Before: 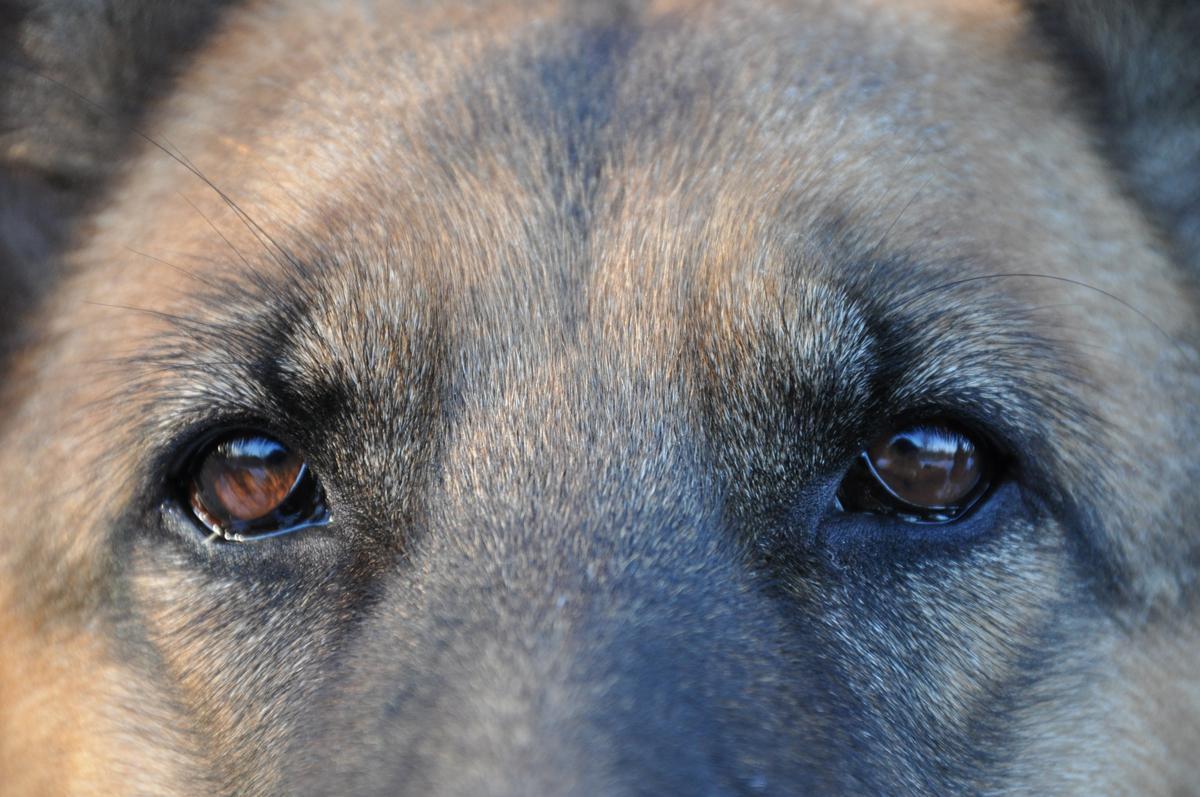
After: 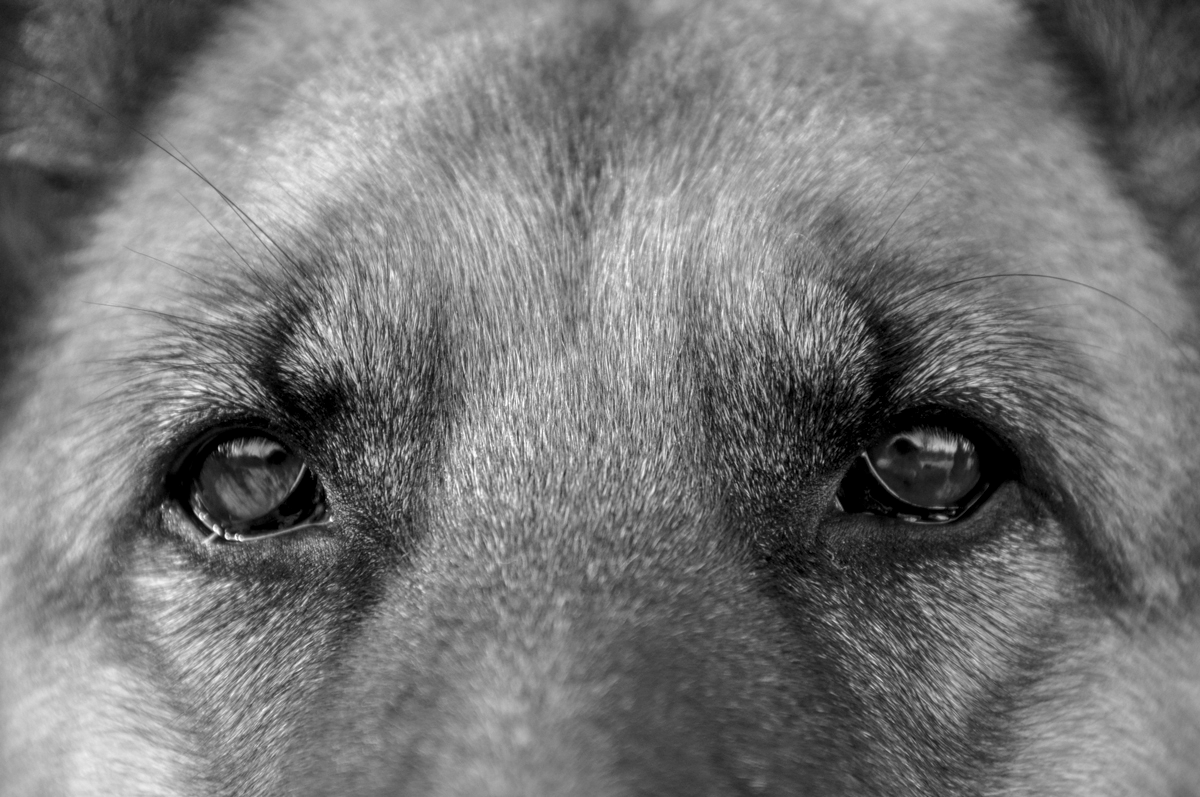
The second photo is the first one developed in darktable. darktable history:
monochrome: a 32, b 64, size 2.3, highlights 1
local contrast: detail 130%
